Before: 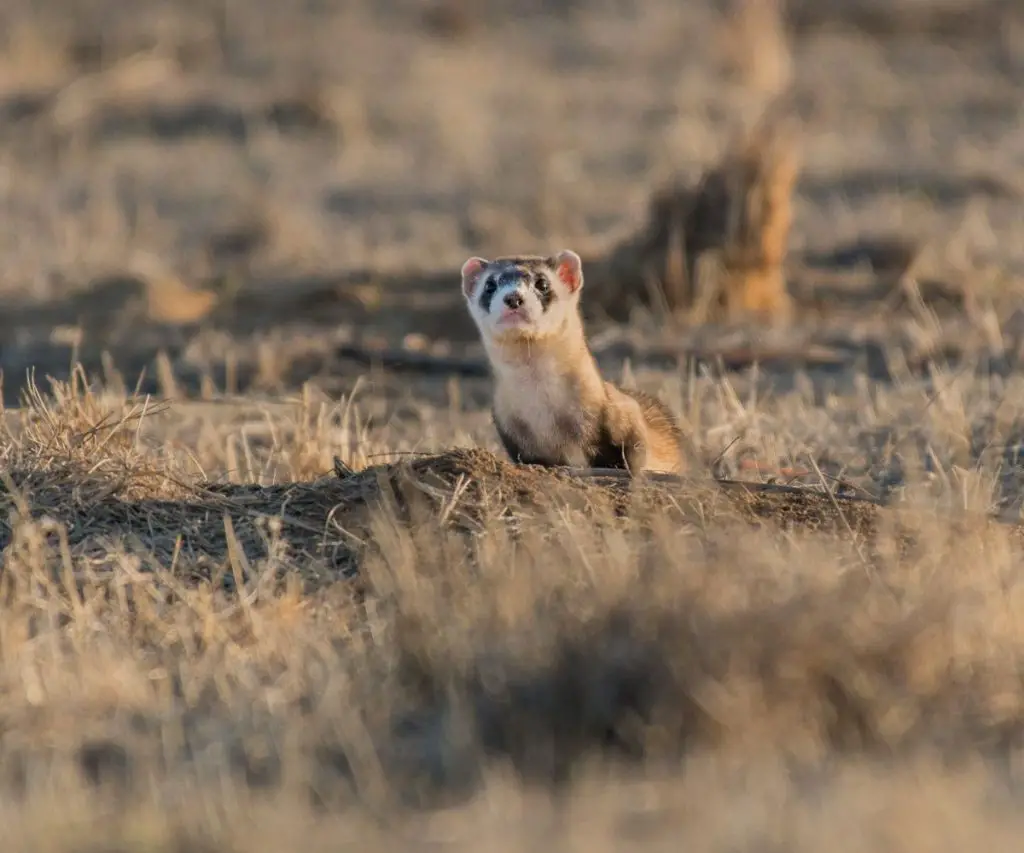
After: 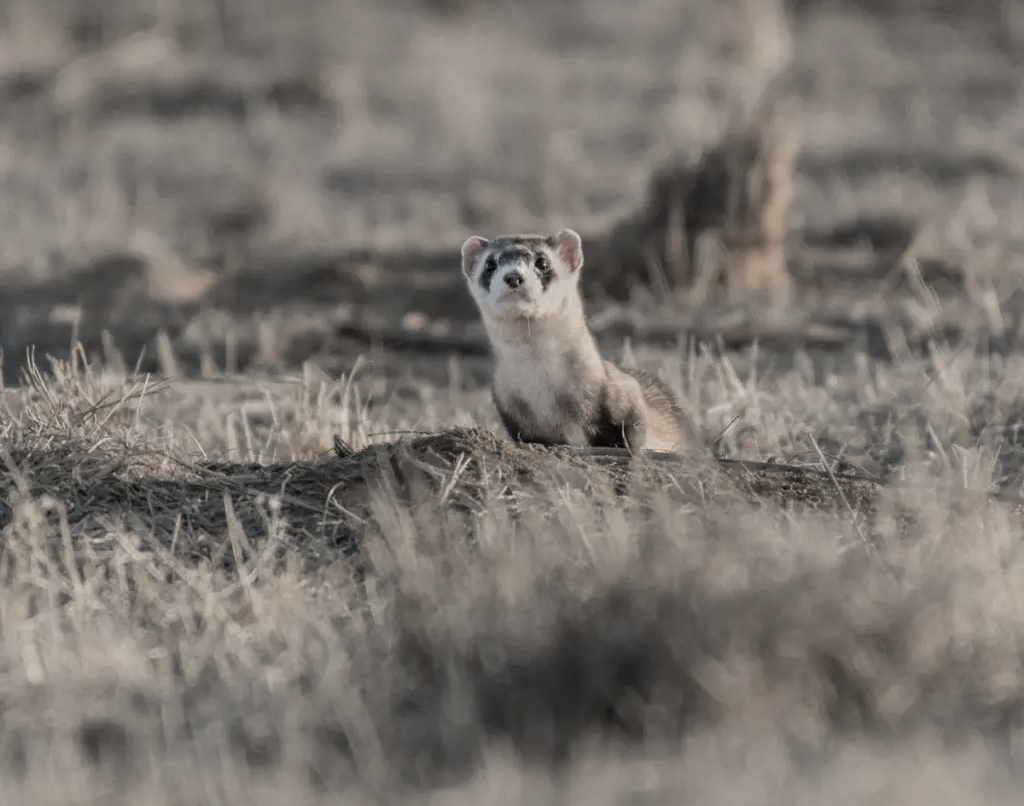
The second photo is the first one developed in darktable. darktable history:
crop and rotate: top 2.479%, bottom 3.018%
color correction: saturation 0.3
